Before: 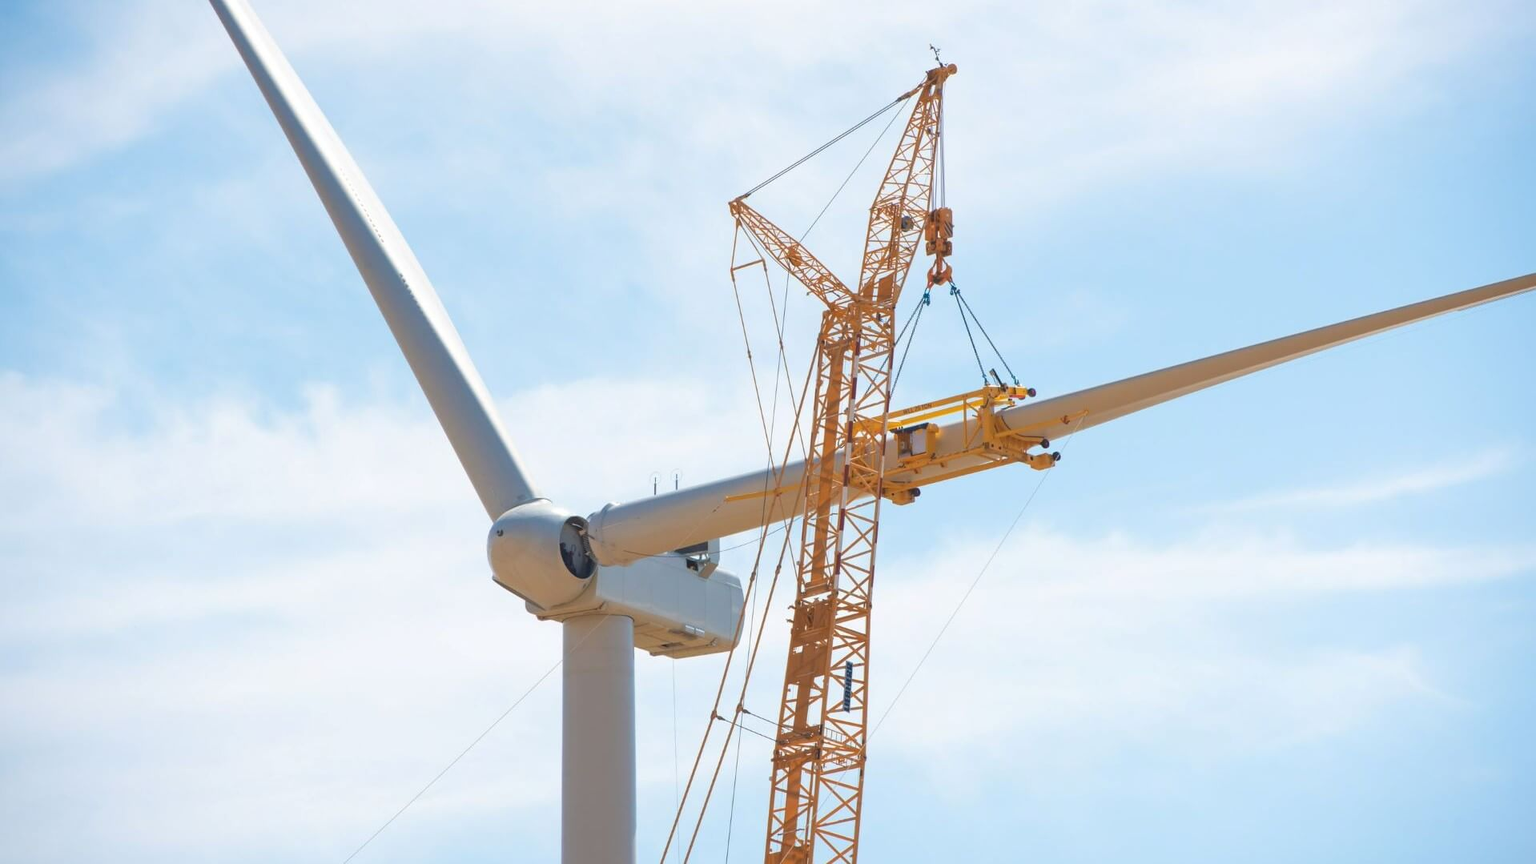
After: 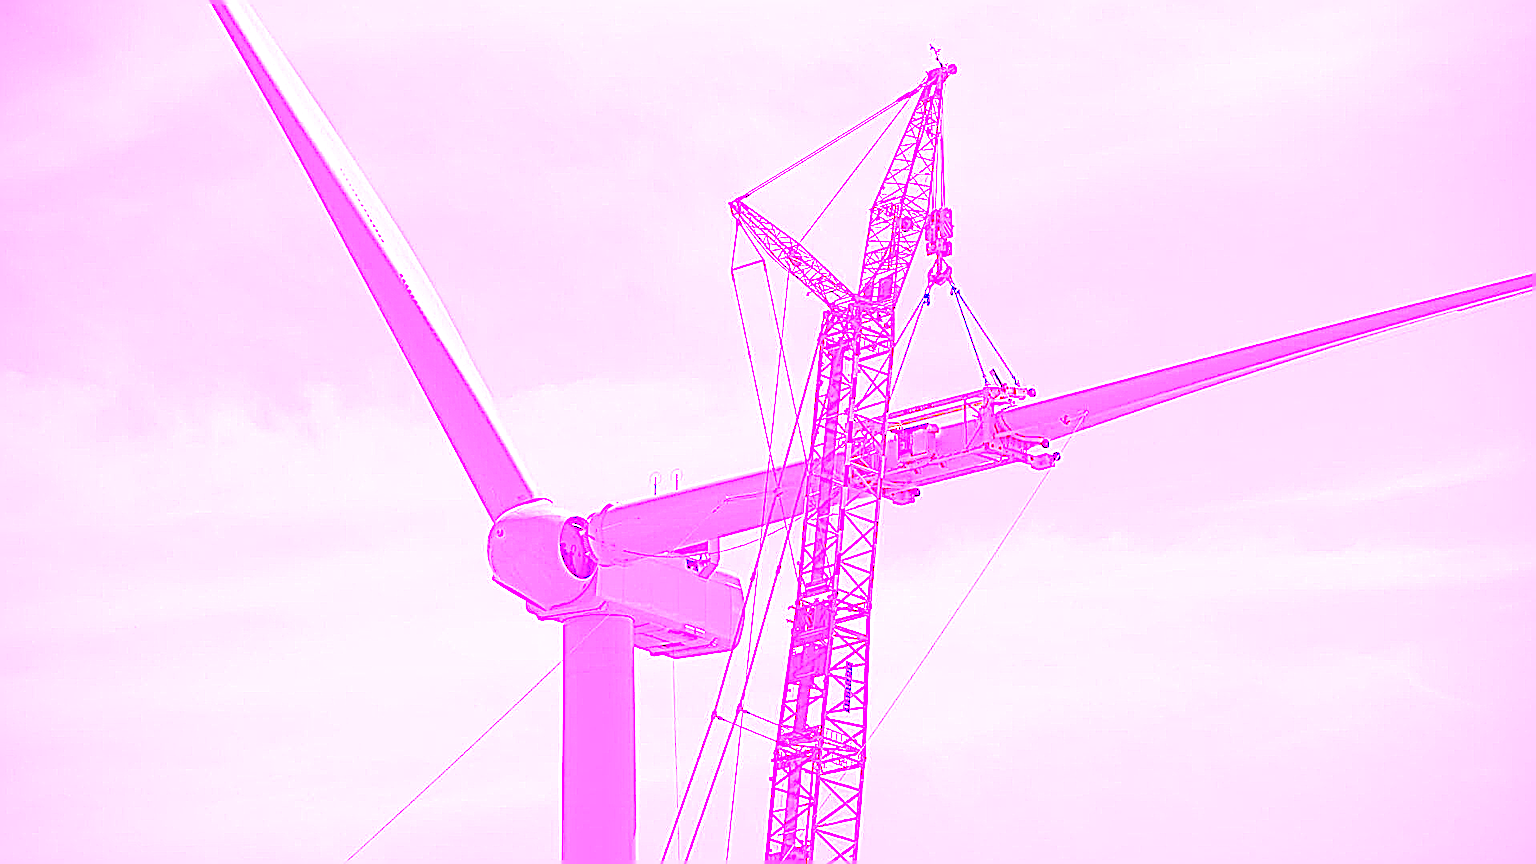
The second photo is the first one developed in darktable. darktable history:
sharpen: on, module defaults
white balance: red 8, blue 8
